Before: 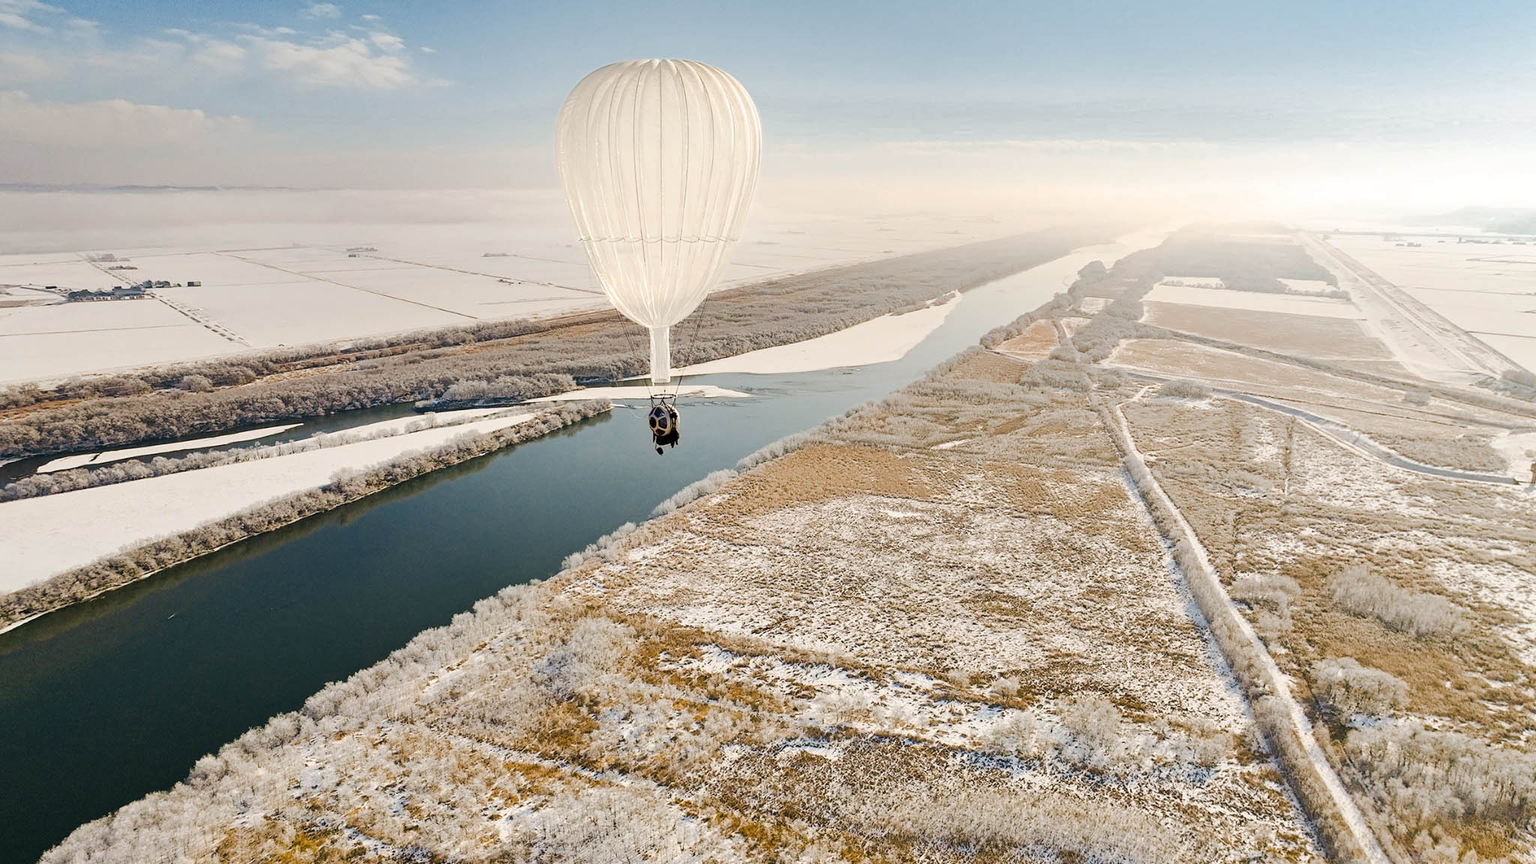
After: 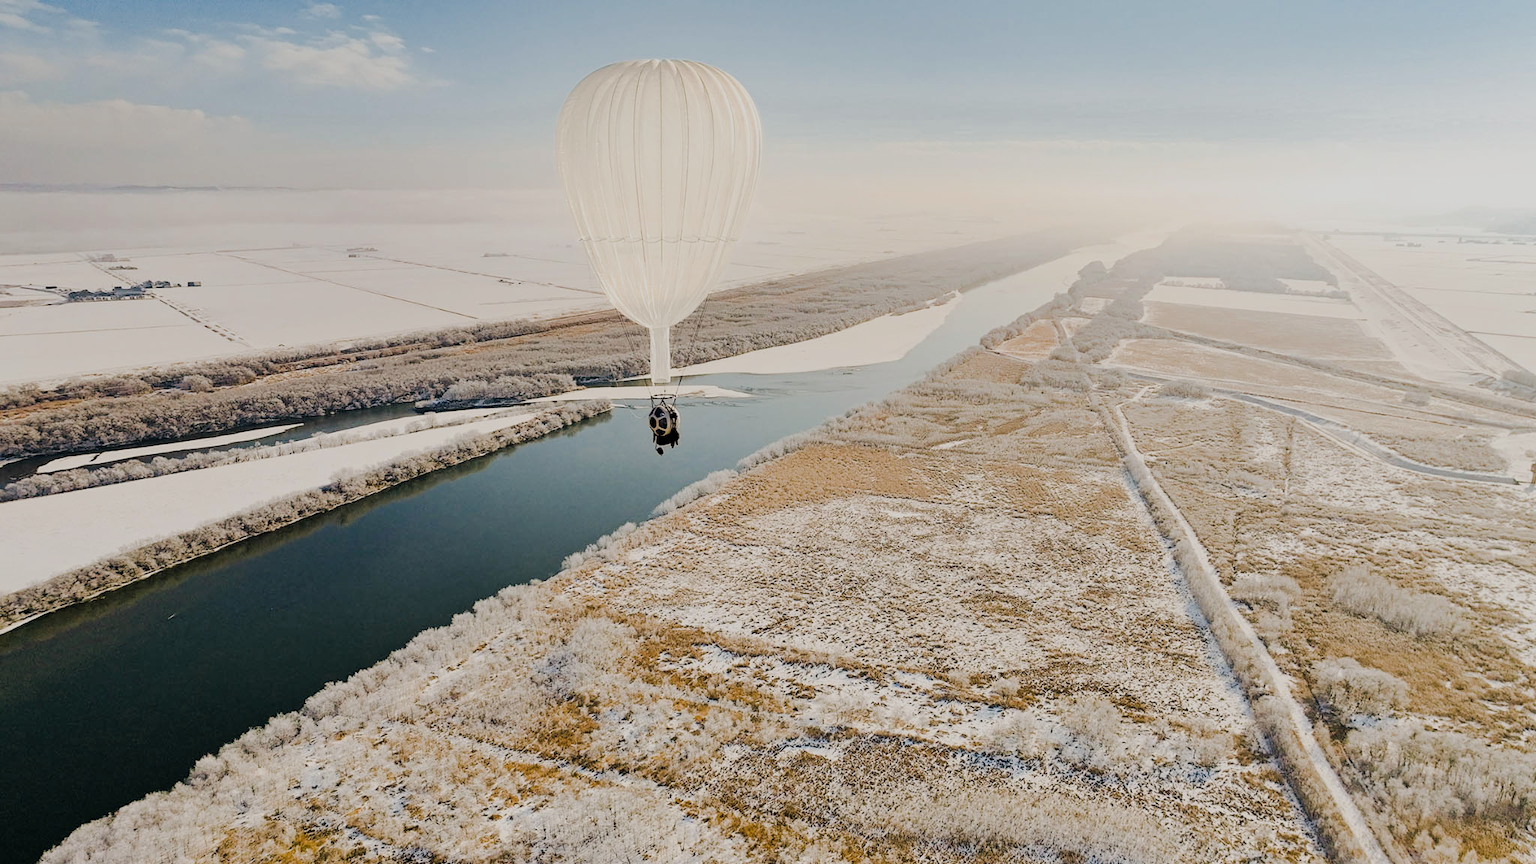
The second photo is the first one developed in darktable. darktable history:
filmic rgb: black relative exposure -7.65 EV, white relative exposure 4.56 EV, threshold 5.94 EV, hardness 3.61, enable highlight reconstruction true
